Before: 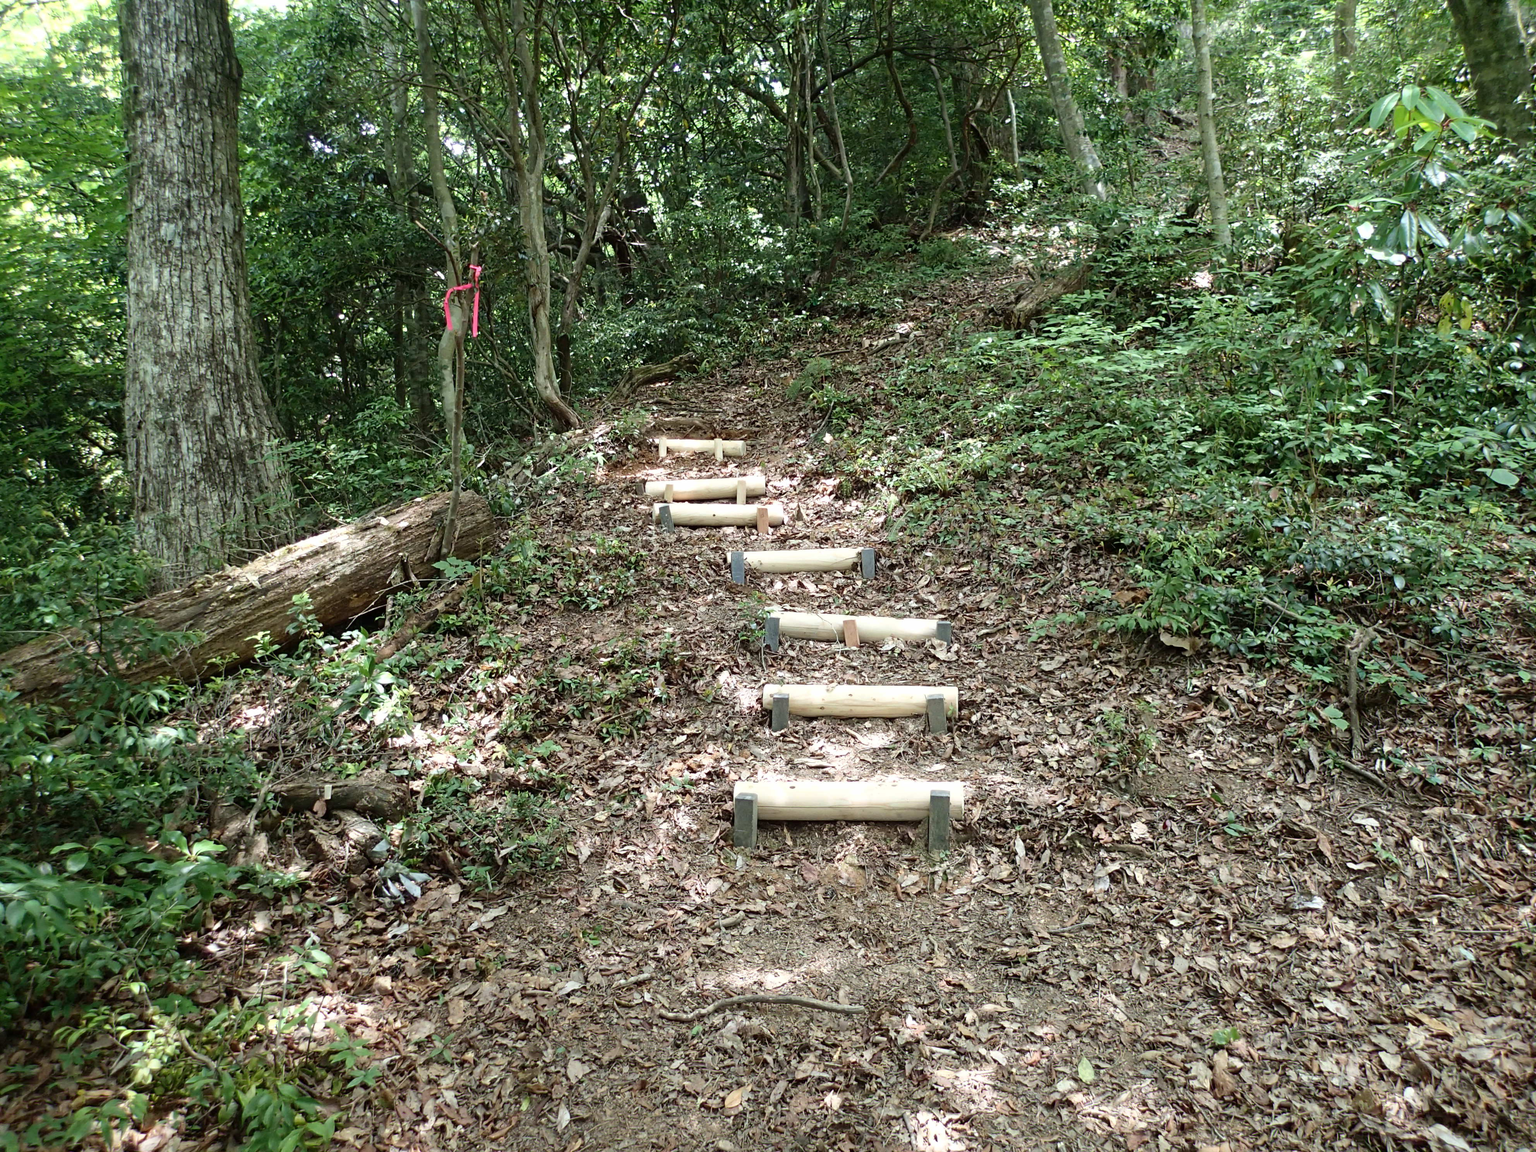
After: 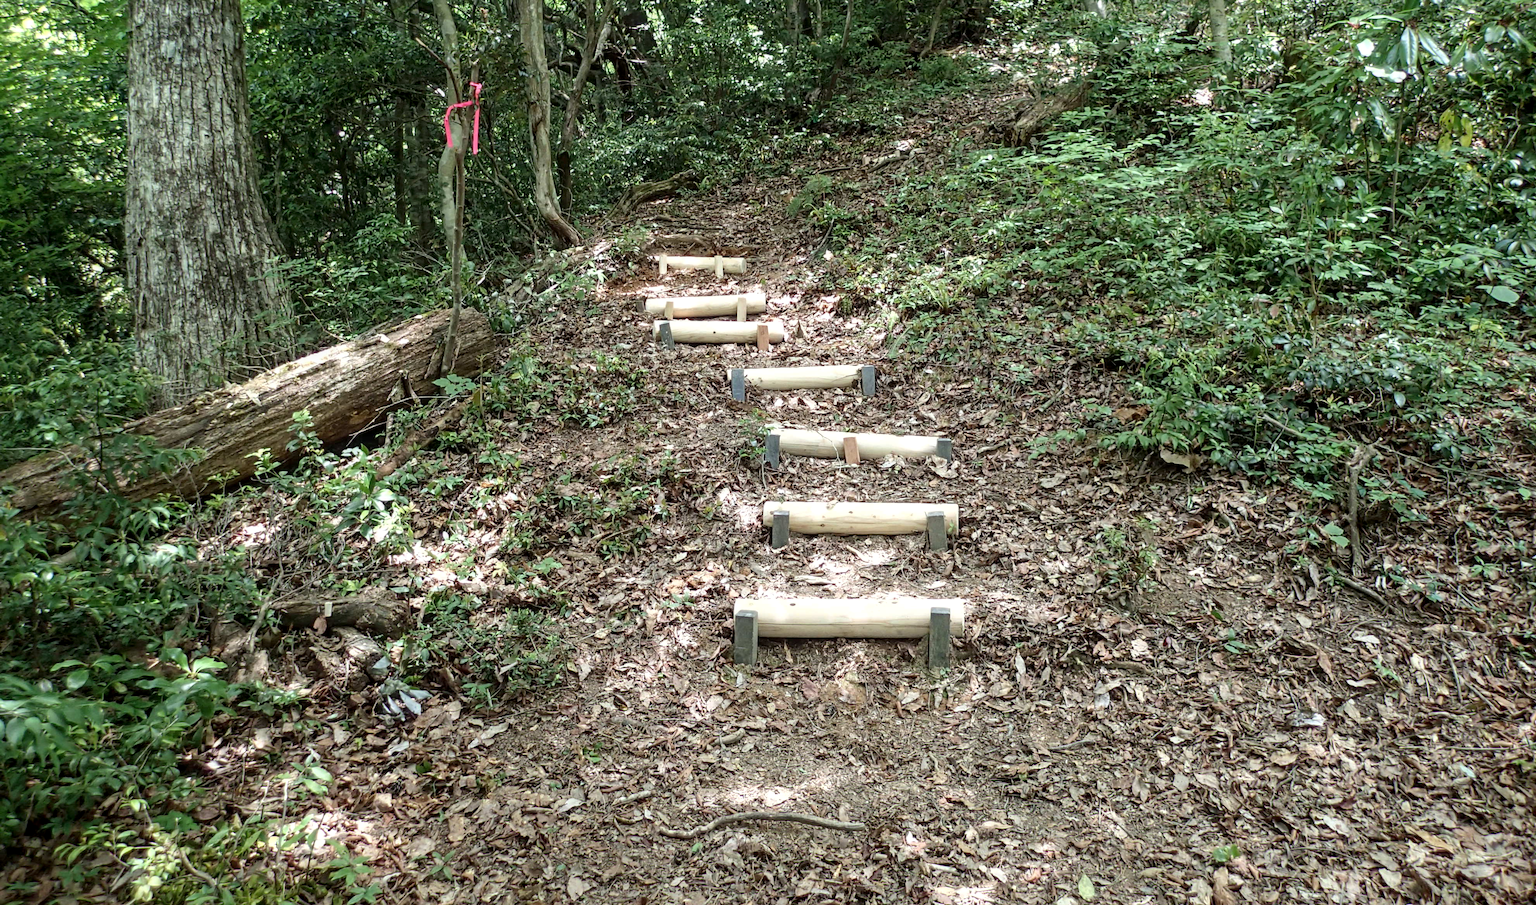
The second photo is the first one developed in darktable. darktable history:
crop and rotate: top 15.909%, bottom 5.486%
local contrast: on, module defaults
